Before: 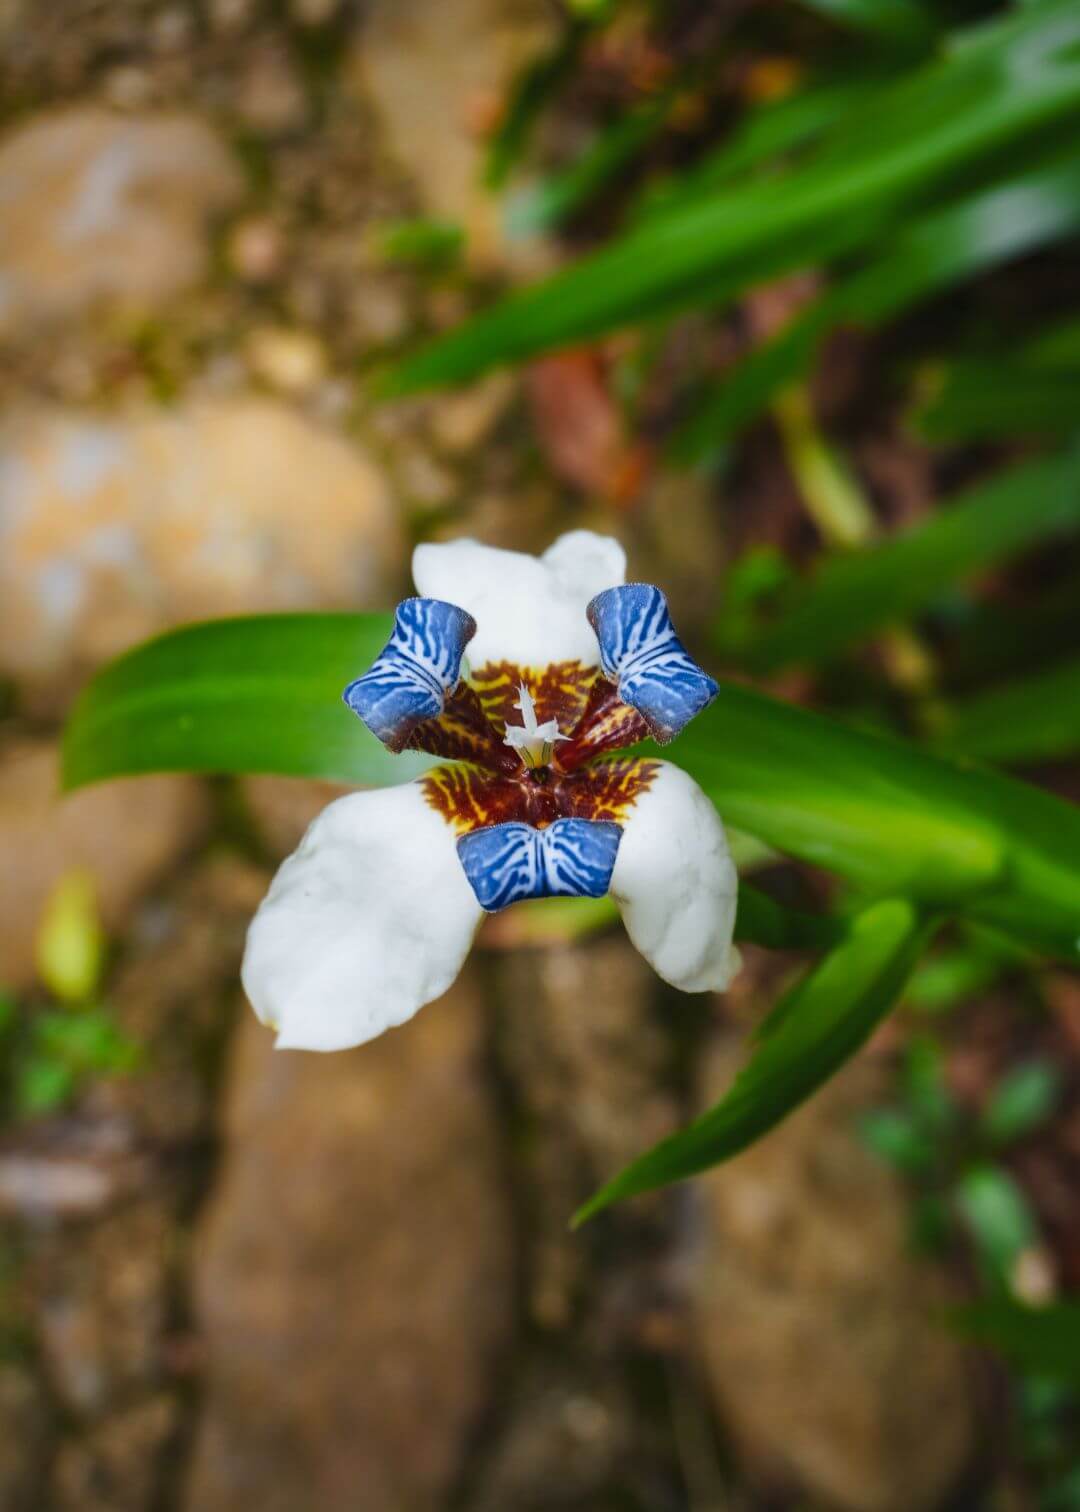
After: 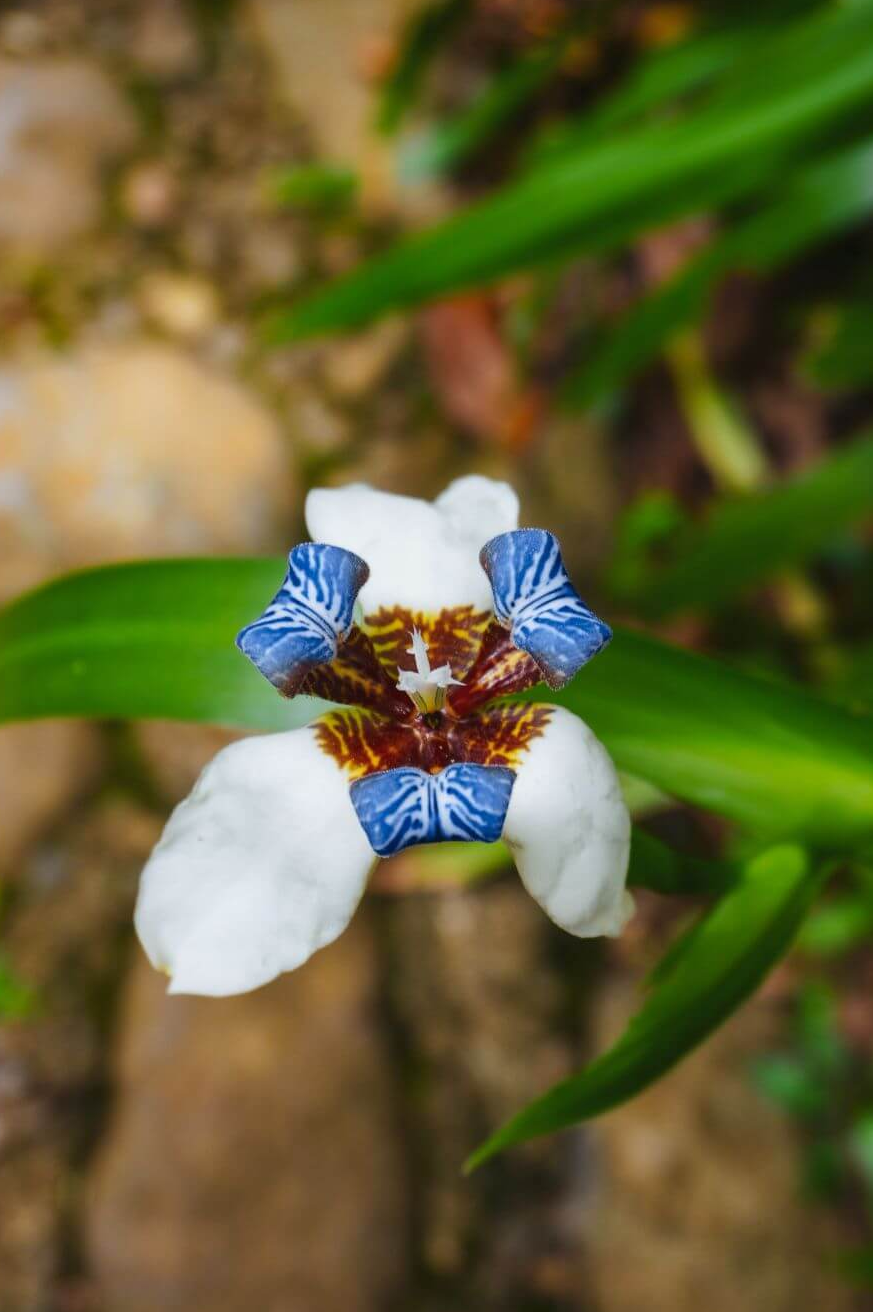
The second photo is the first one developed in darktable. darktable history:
crop: left 9.92%, top 3.641%, right 9.194%, bottom 9.554%
